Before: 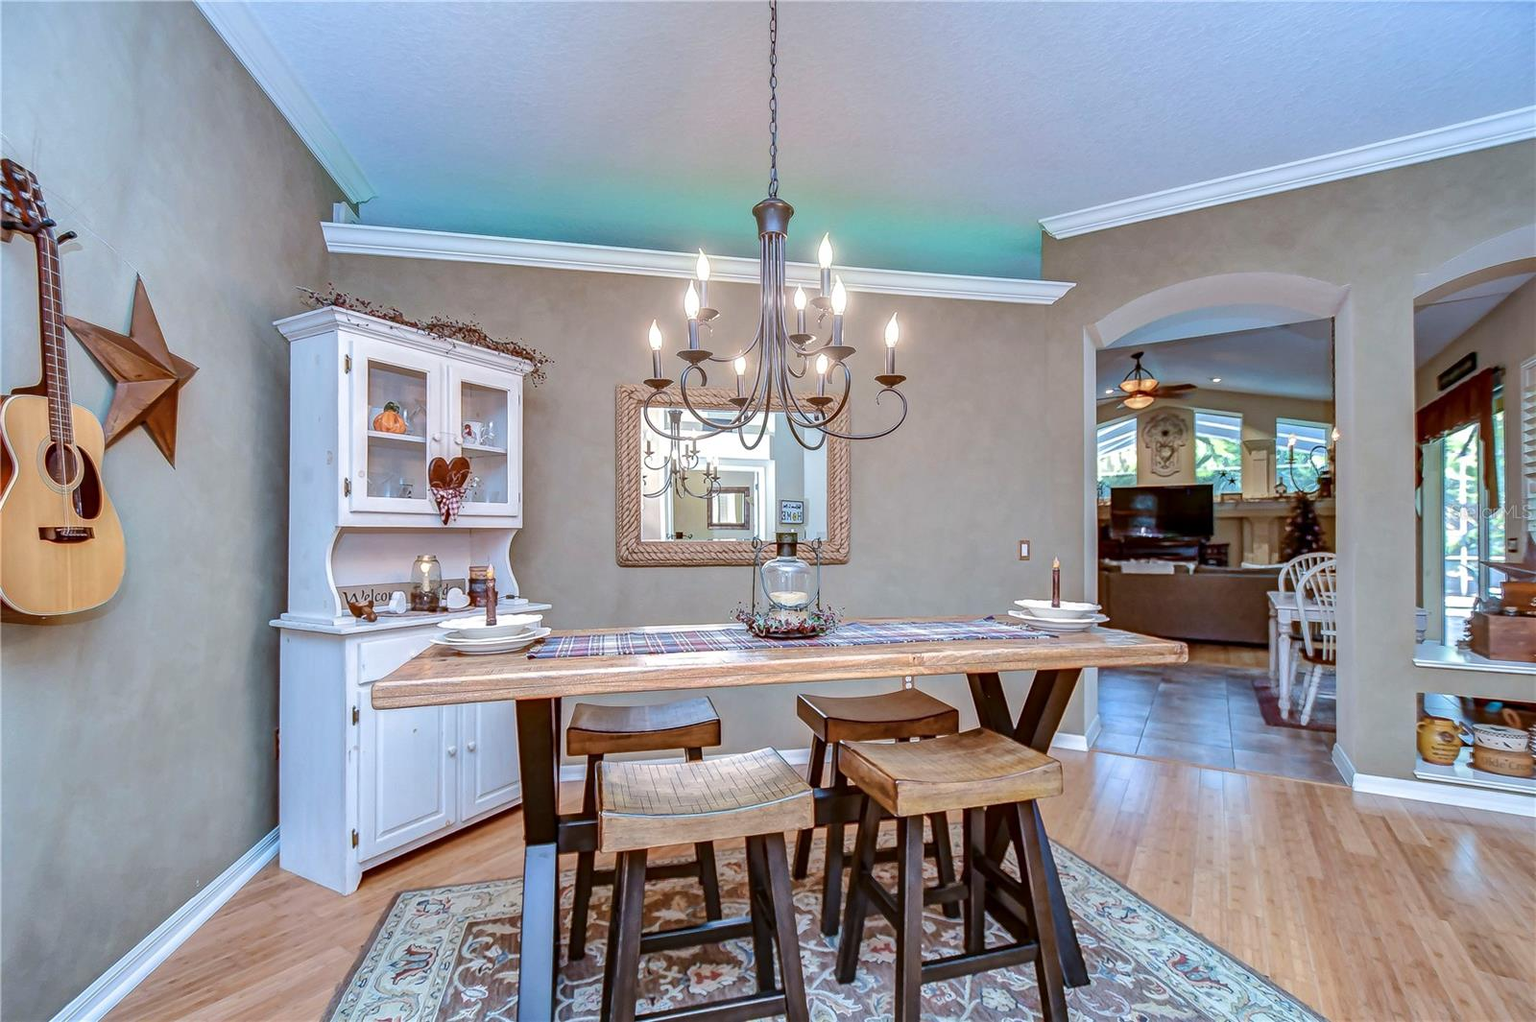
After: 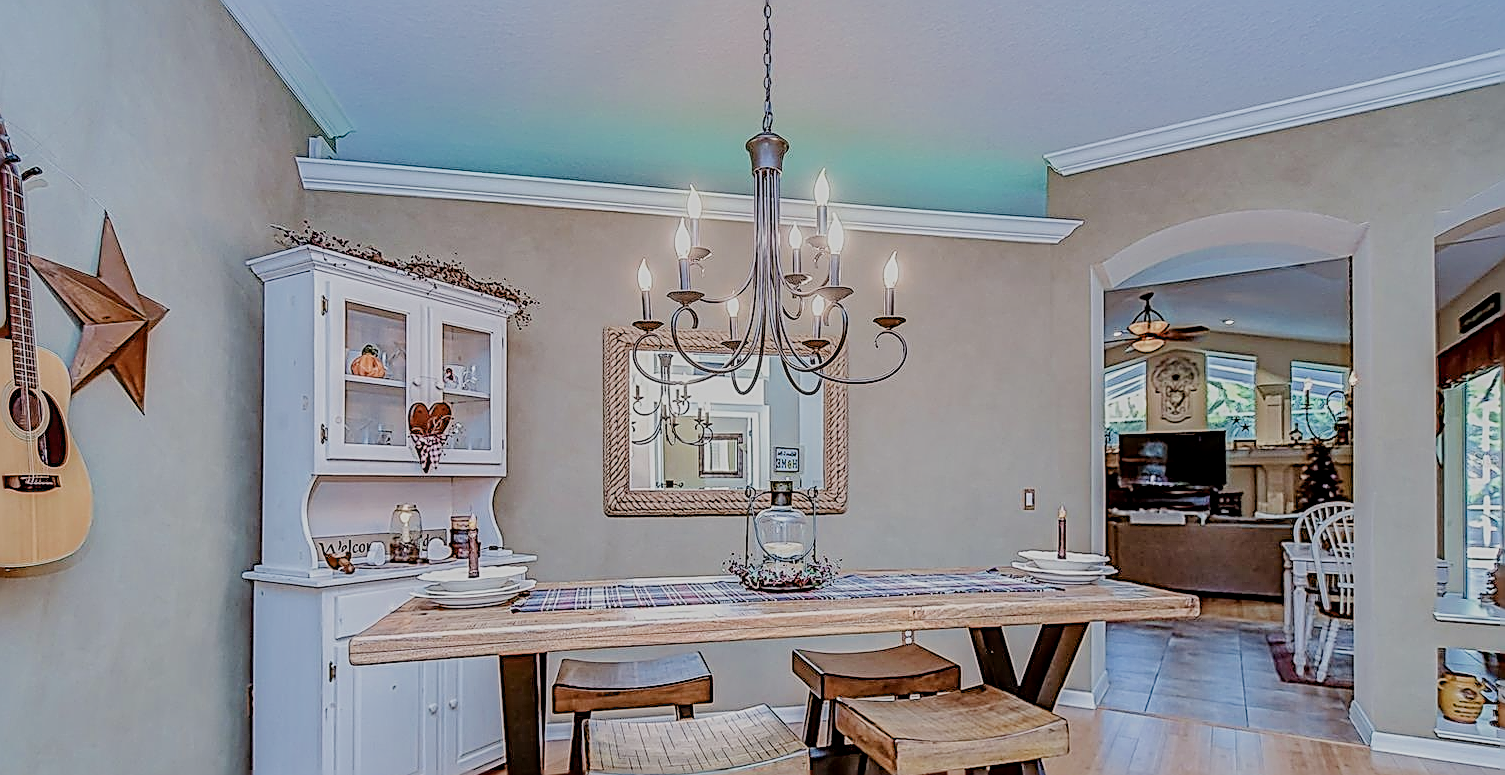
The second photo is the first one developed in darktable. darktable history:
crop: left 2.386%, top 7.01%, right 3.238%, bottom 20.218%
sharpen: amount 1.874
local contrast: on, module defaults
filmic rgb: black relative exposure -8.01 EV, white relative exposure 8 EV, hardness 2.43, latitude 10.52%, contrast 0.727, highlights saturation mix 8.96%, shadows ↔ highlights balance 2.13%, preserve chrominance max RGB
tone equalizer: -8 EV -0.384 EV, -7 EV -0.399 EV, -6 EV -0.351 EV, -5 EV -0.251 EV, -3 EV 0.191 EV, -2 EV 0.329 EV, -1 EV 0.396 EV, +0 EV 0.444 EV
